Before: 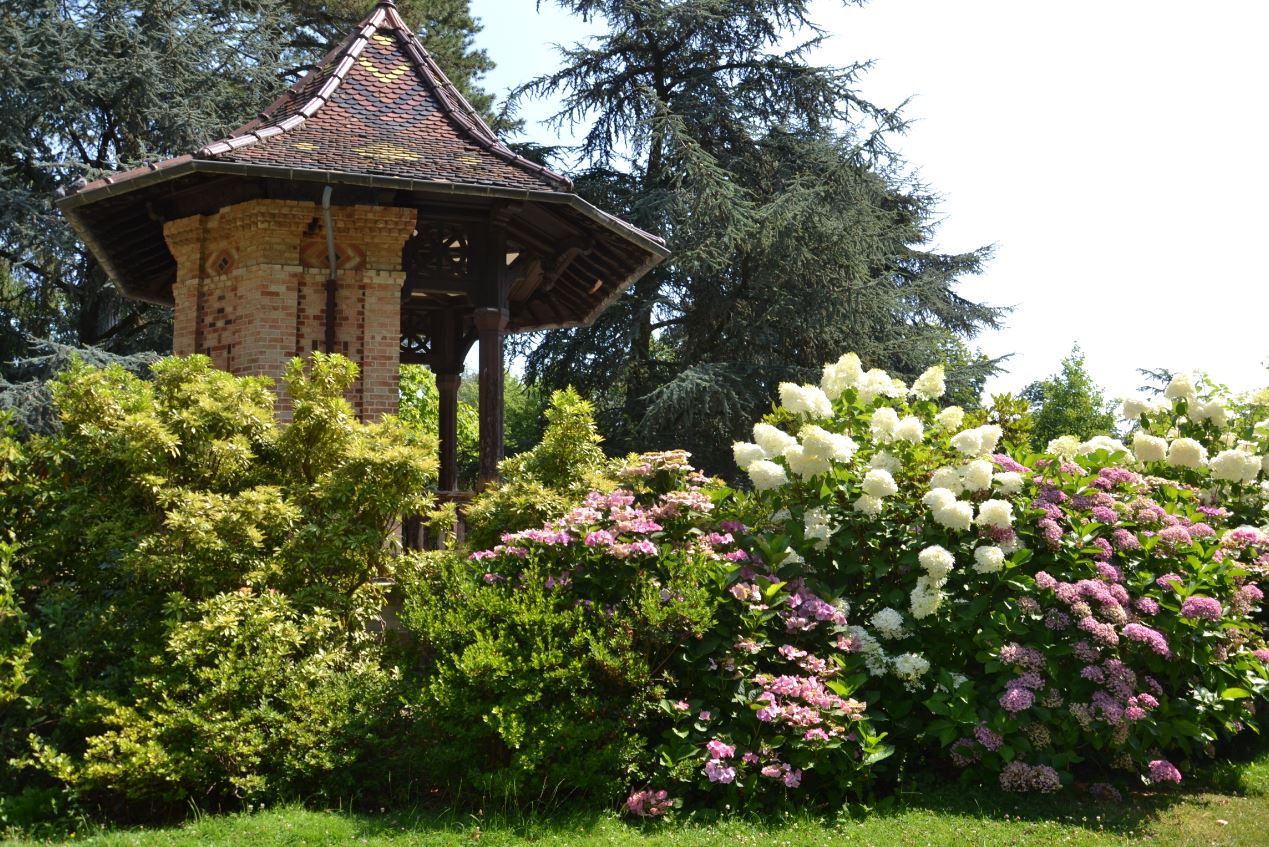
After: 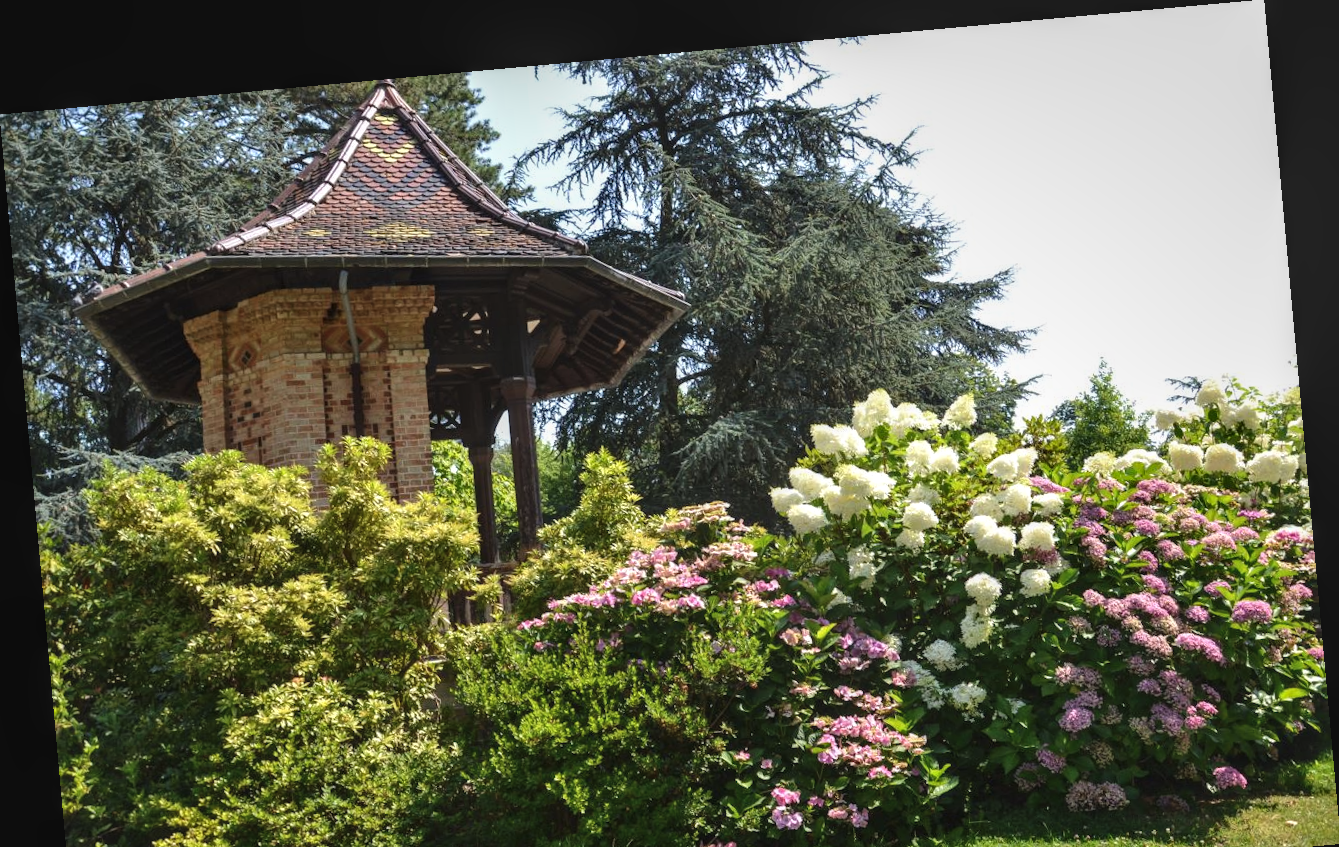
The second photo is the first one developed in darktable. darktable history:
exposure: black level correction -0.005, exposure 0.054 EV, compensate highlight preservation false
crop and rotate: top 0%, bottom 11.49%
rotate and perspective: rotation -5.2°, automatic cropping off
local contrast: highlights 25%, detail 130%
